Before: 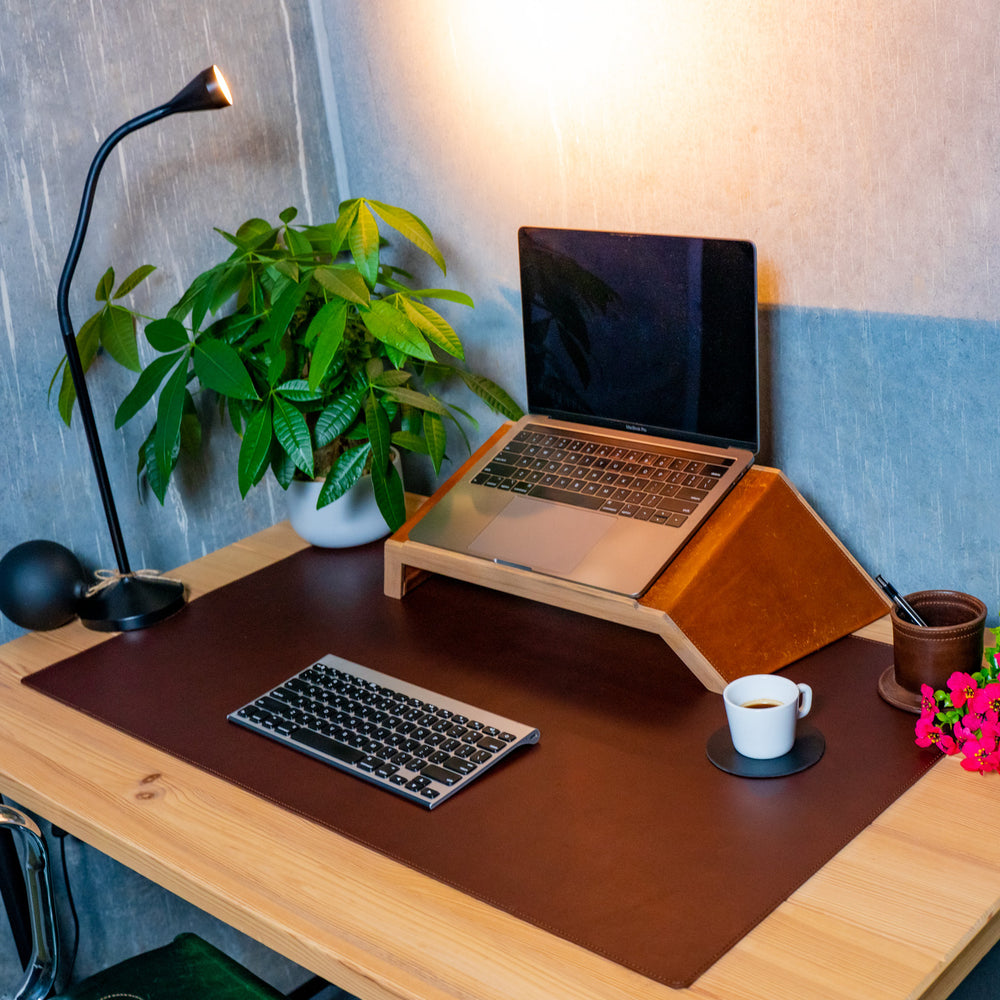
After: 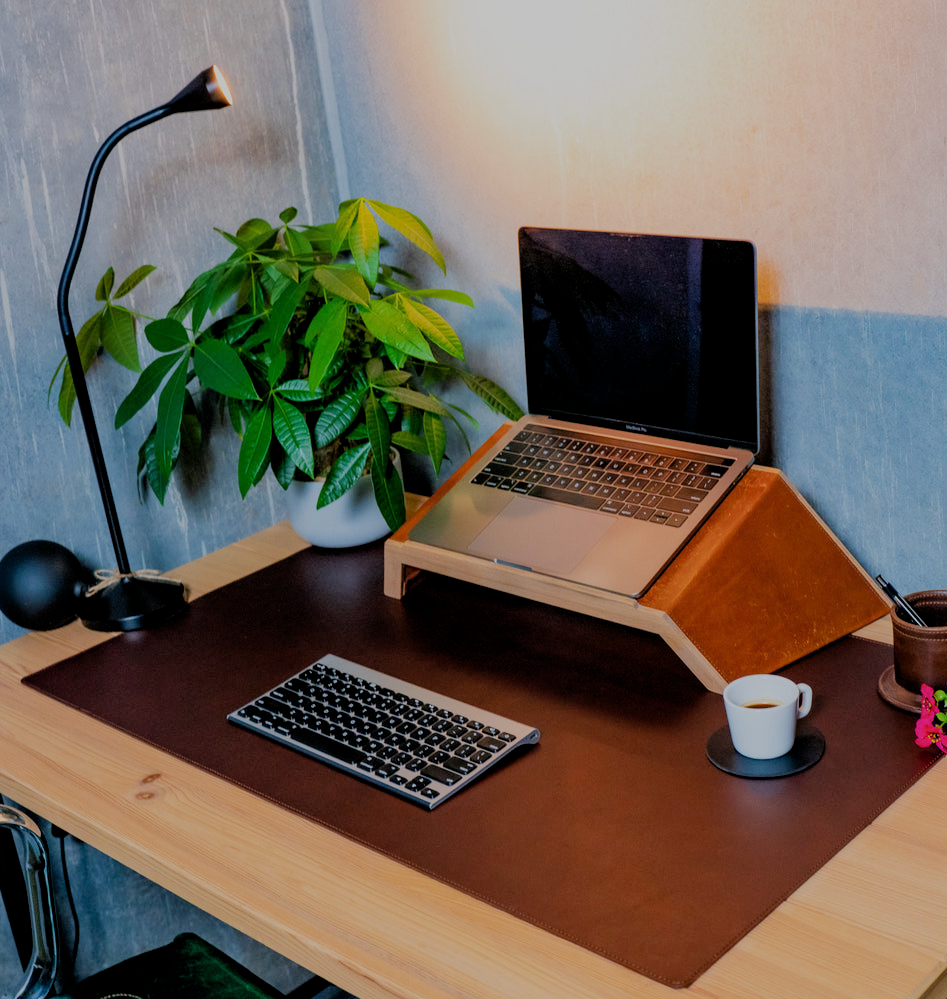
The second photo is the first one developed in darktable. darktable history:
crop and rotate: left 0%, right 5.21%
filmic rgb: middle gray luminance 17.74%, black relative exposure -7.51 EV, white relative exposure 8.48 EV, target black luminance 0%, hardness 2.23, latitude 19.06%, contrast 0.869, highlights saturation mix 4.57%, shadows ↔ highlights balance 10.18%
